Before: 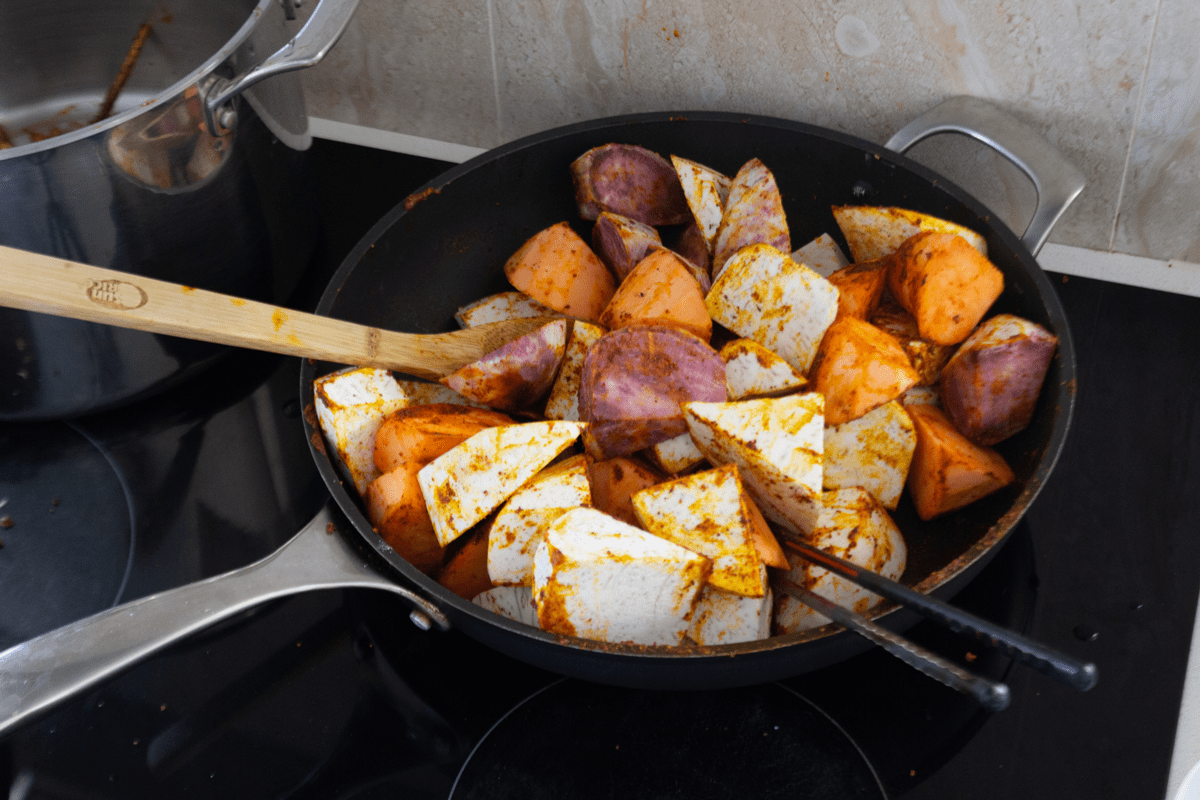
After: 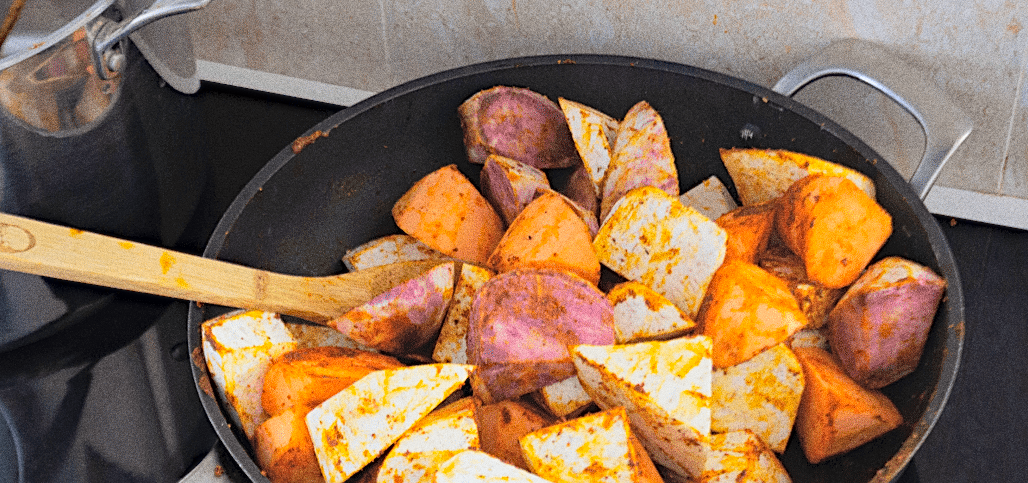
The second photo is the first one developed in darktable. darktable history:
sharpen: on, module defaults
crop and rotate: left 9.345%, top 7.22%, right 4.982%, bottom 32.331%
global tonemap: drago (0.7, 100)
haze removal: compatibility mode true, adaptive false
grain: coarseness 0.09 ISO, strength 40%
exposure: black level correction 0, exposure 0.7 EV, compensate exposure bias true, compensate highlight preservation false
velvia: strength 15%
